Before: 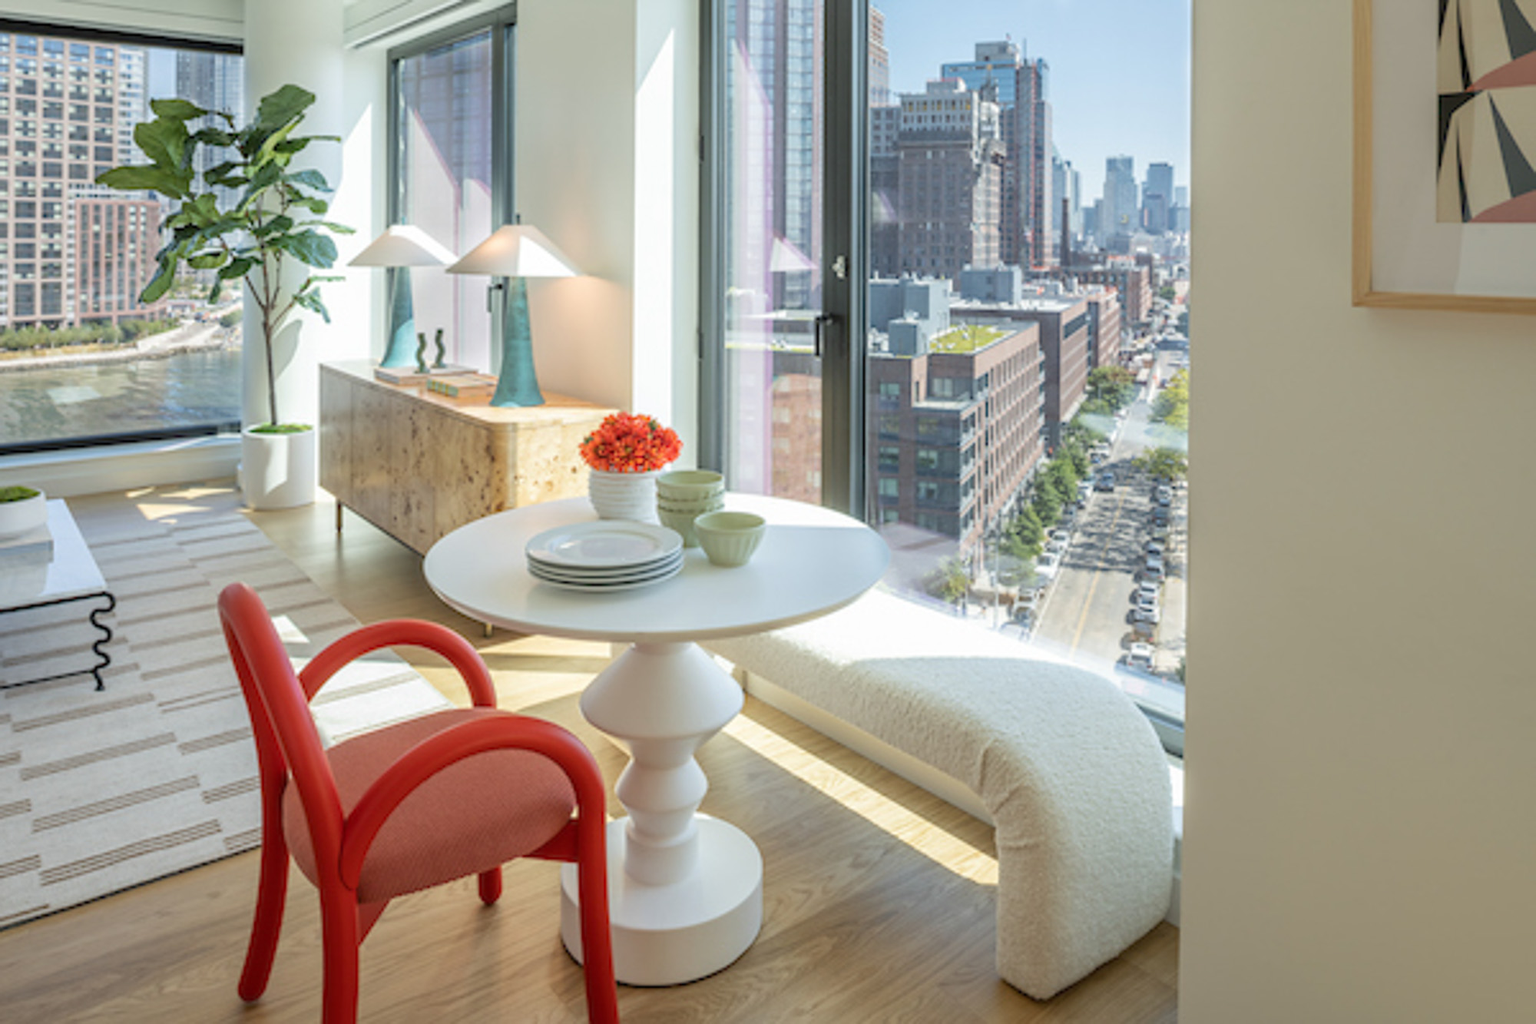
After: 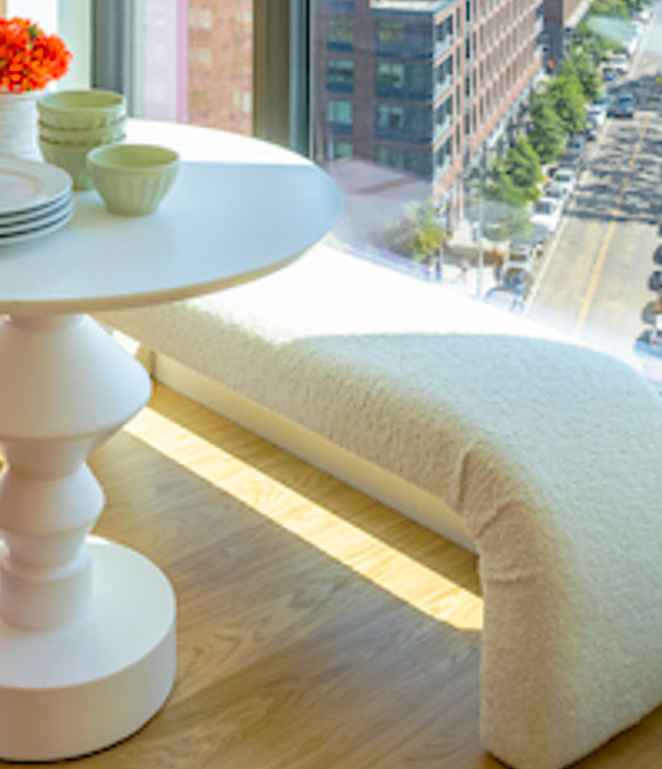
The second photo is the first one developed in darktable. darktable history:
velvia: strength 32%, mid-tones bias 0.2
tone curve: curves: ch0 [(0, 0) (0.003, 0.013) (0.011, 0.017) (0.025, 0.028) (0.044, 0.049) (0.069, 0.07) (0.1, 0.103) (0.136, 0.143) (0.177, 0.186) (0.224, 0.232) (0.277, 0.282) (0.335, 0.333) (0.399, 0.405) (0.468, 0.477) (0.543, 0.54) (0.623, 0.627) (0.709, 0.709) (0.801, 0.798) (0.898, 0.902) (1, 1)], preserve colors none
crop: left 40.878%, top 39.176%, right 25.993%, bottom 3.081%
tone equalizer: on, module defaults
